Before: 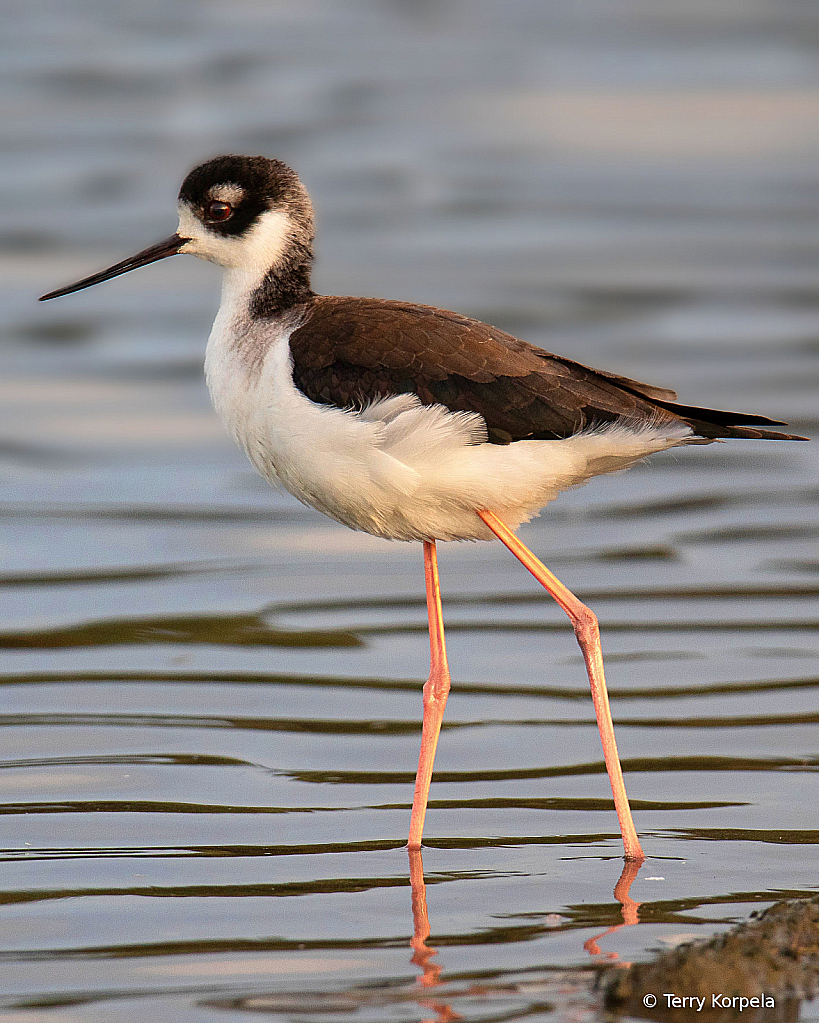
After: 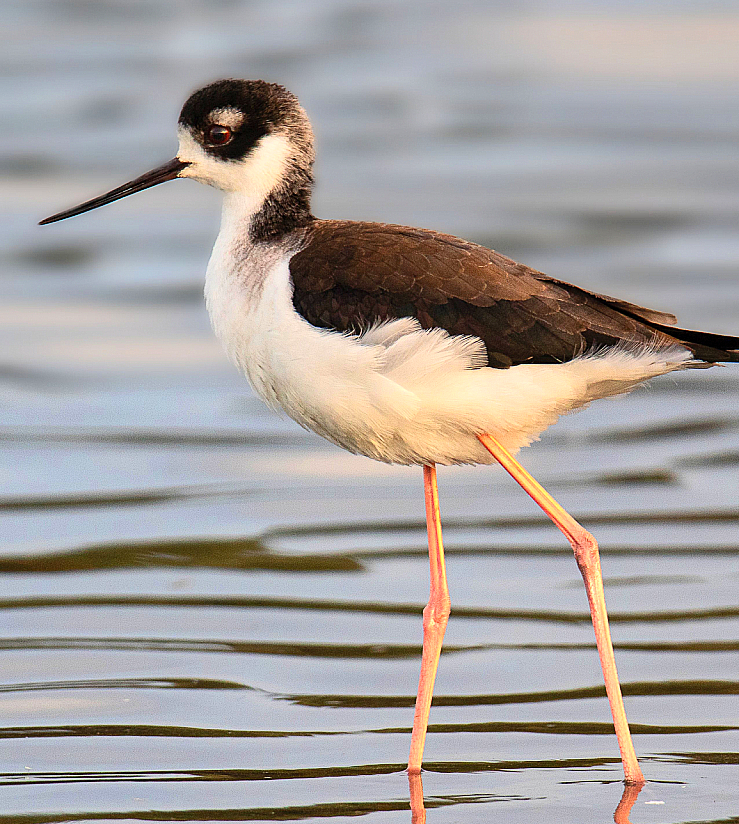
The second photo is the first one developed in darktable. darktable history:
crop: top 7.49%, right 9.717%, bottom 11.943%
contrast brightness saturation: contrast 0.2, brightness 0.15, saturation 0.14
rotate and perspective: automatic cropping off
